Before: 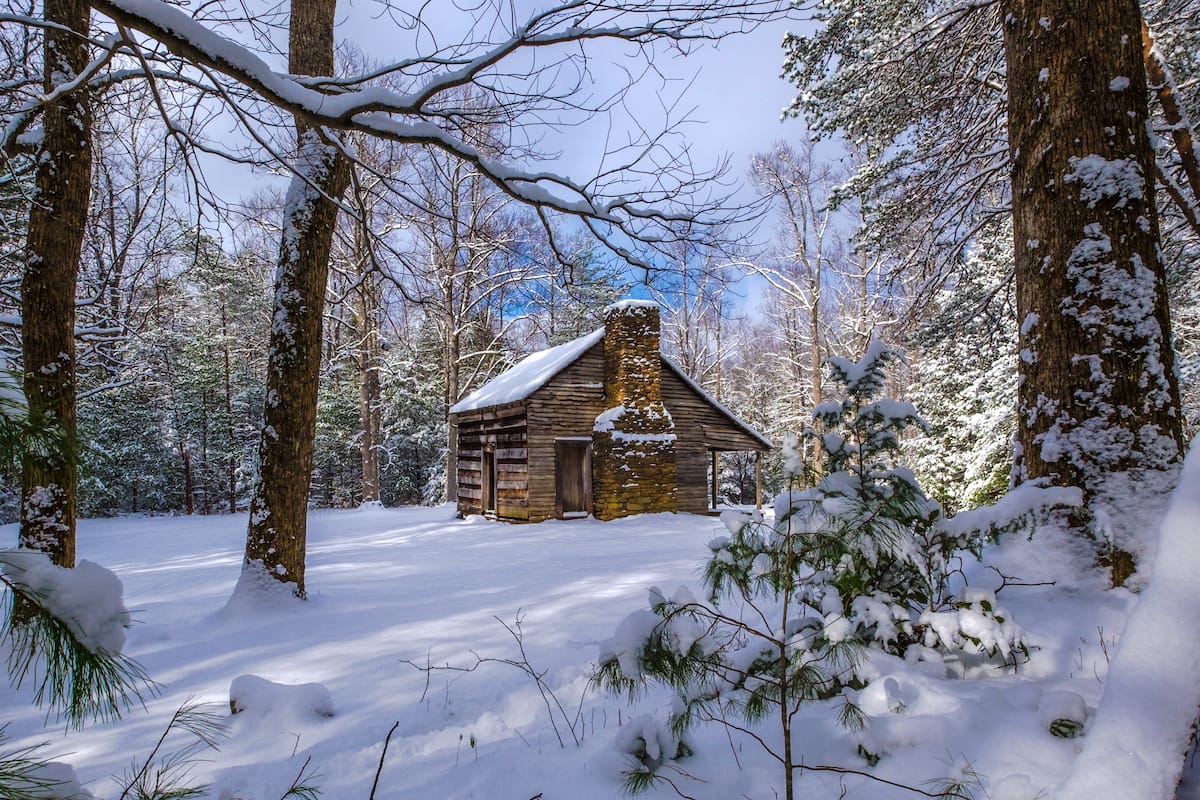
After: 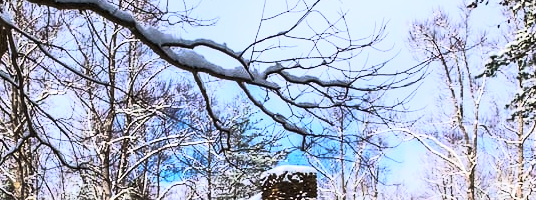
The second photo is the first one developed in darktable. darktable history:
tone curve: curves: ch0 [(0, 0) (0.427, 0.375) (0.616, 0.801) (1, 1)], color space Lab, linked channels, preserve colors none
crop: left 28.64%, top 16.832%, right 26.637%, bottom 58.055%
